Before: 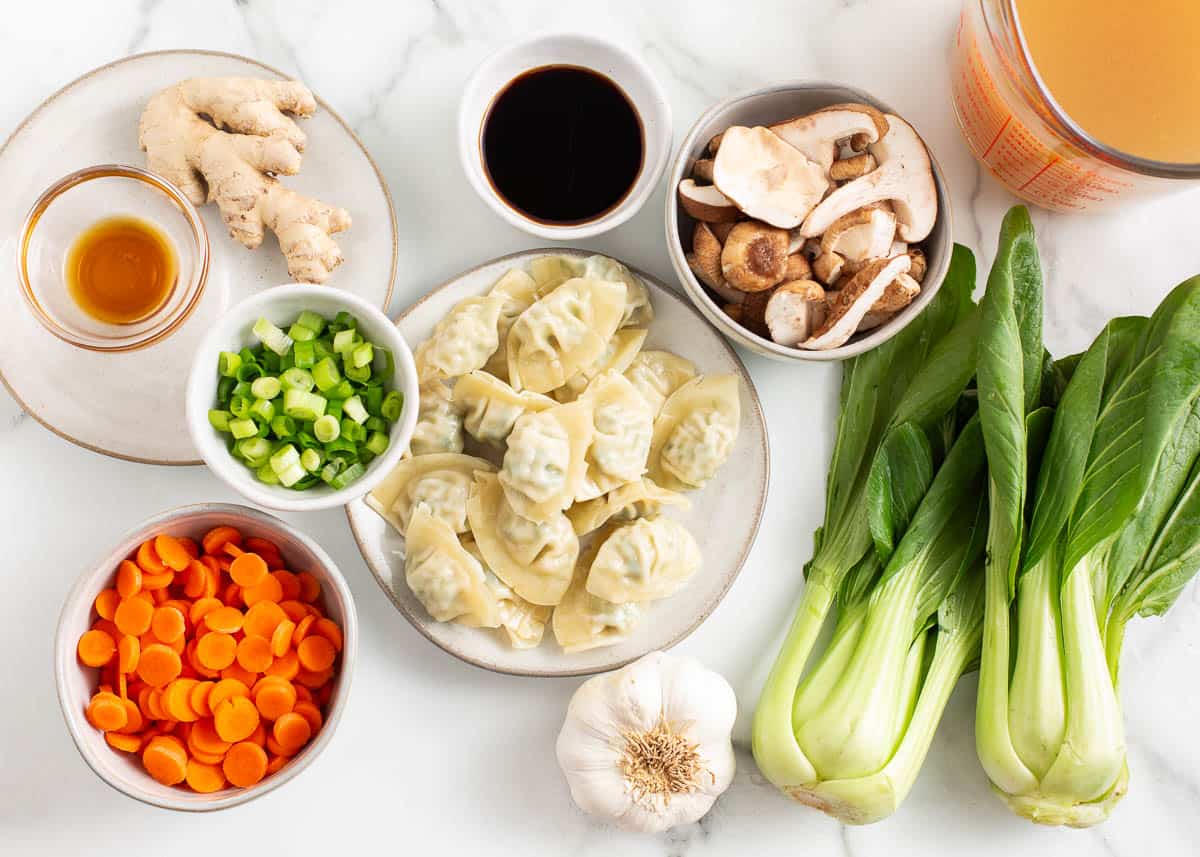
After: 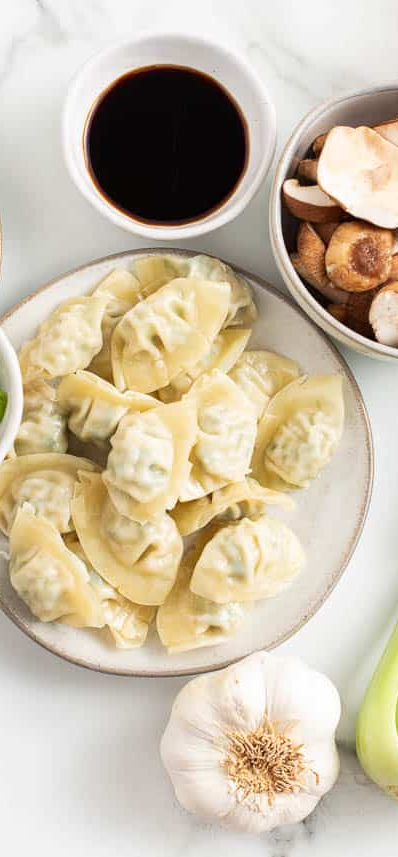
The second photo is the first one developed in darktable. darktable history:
crop: left 33.052%, right 33.766%
